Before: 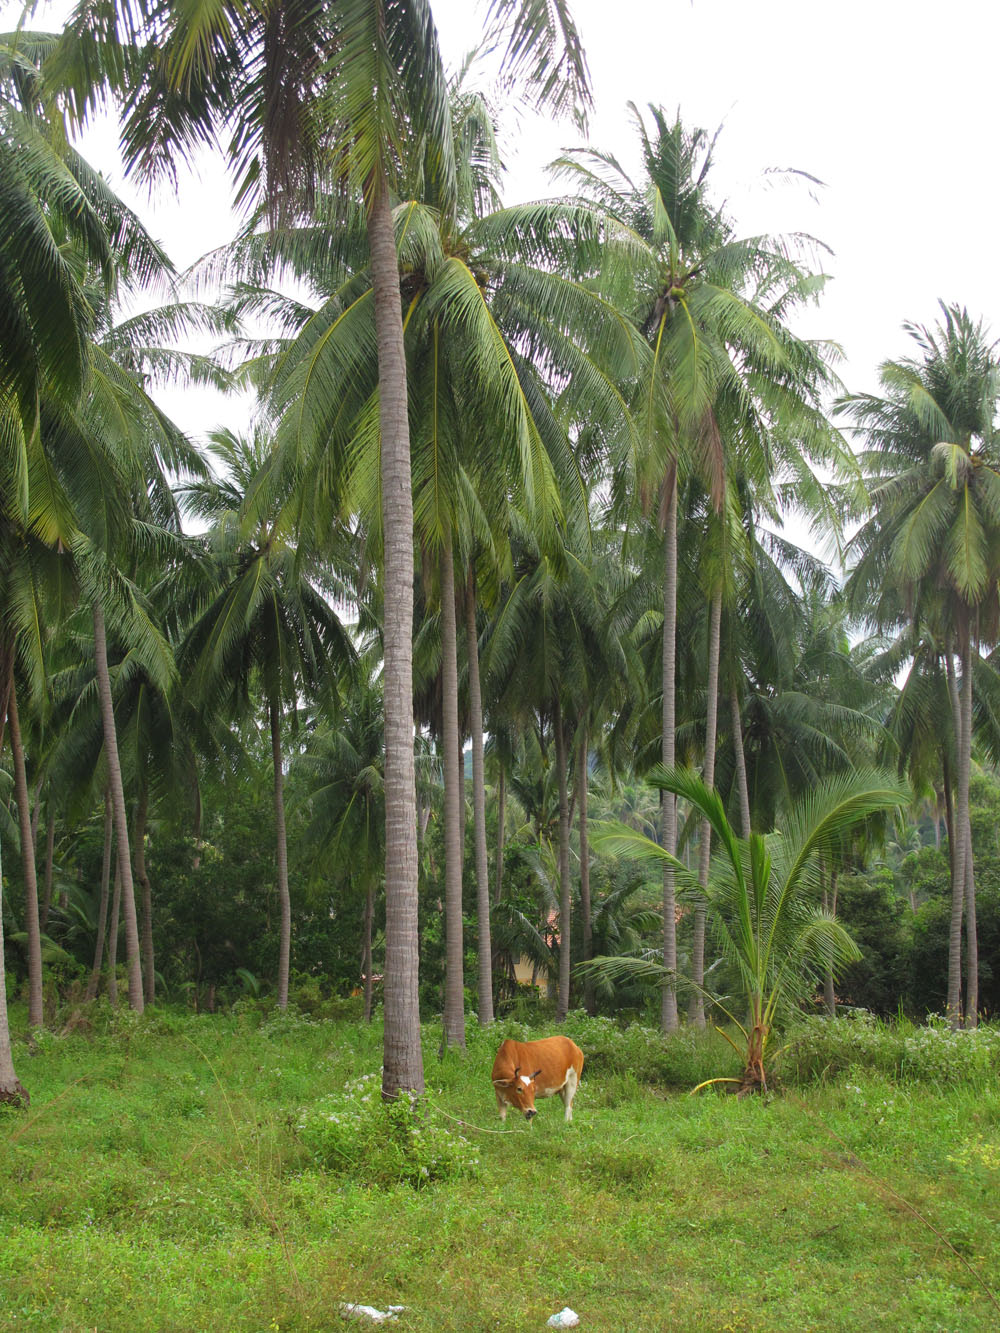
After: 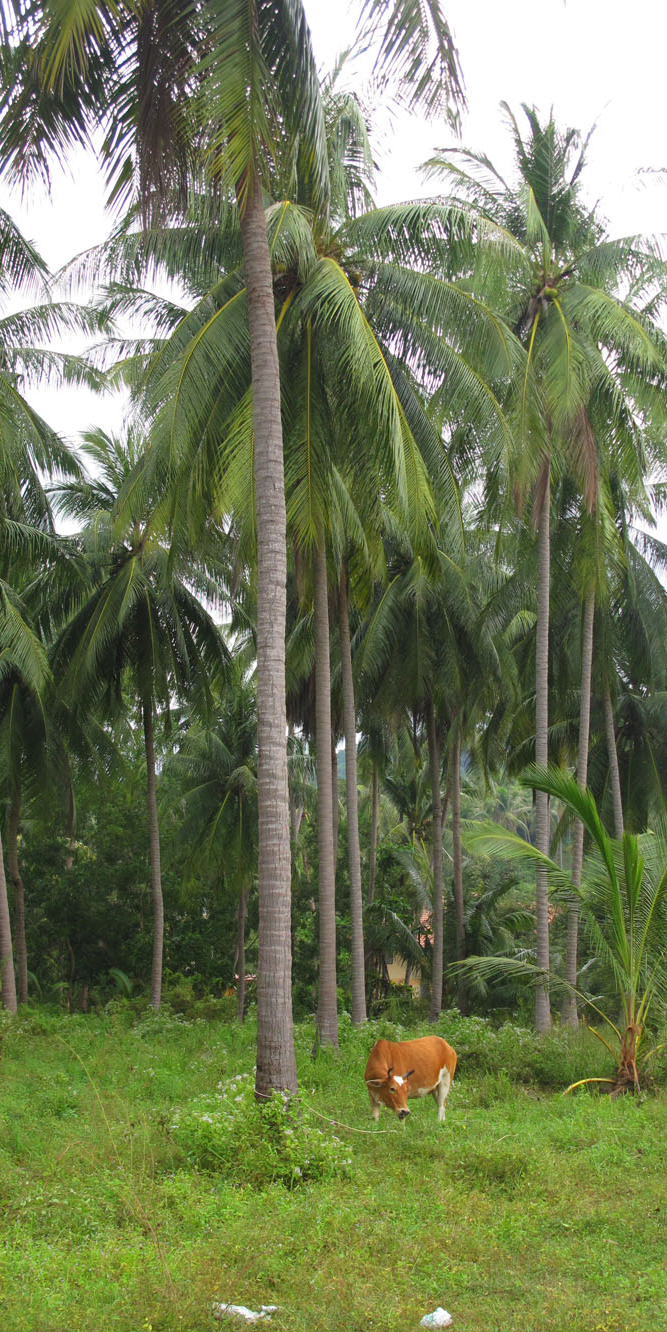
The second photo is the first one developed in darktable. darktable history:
crop and rotate: left 12.774%, right 20.477%
